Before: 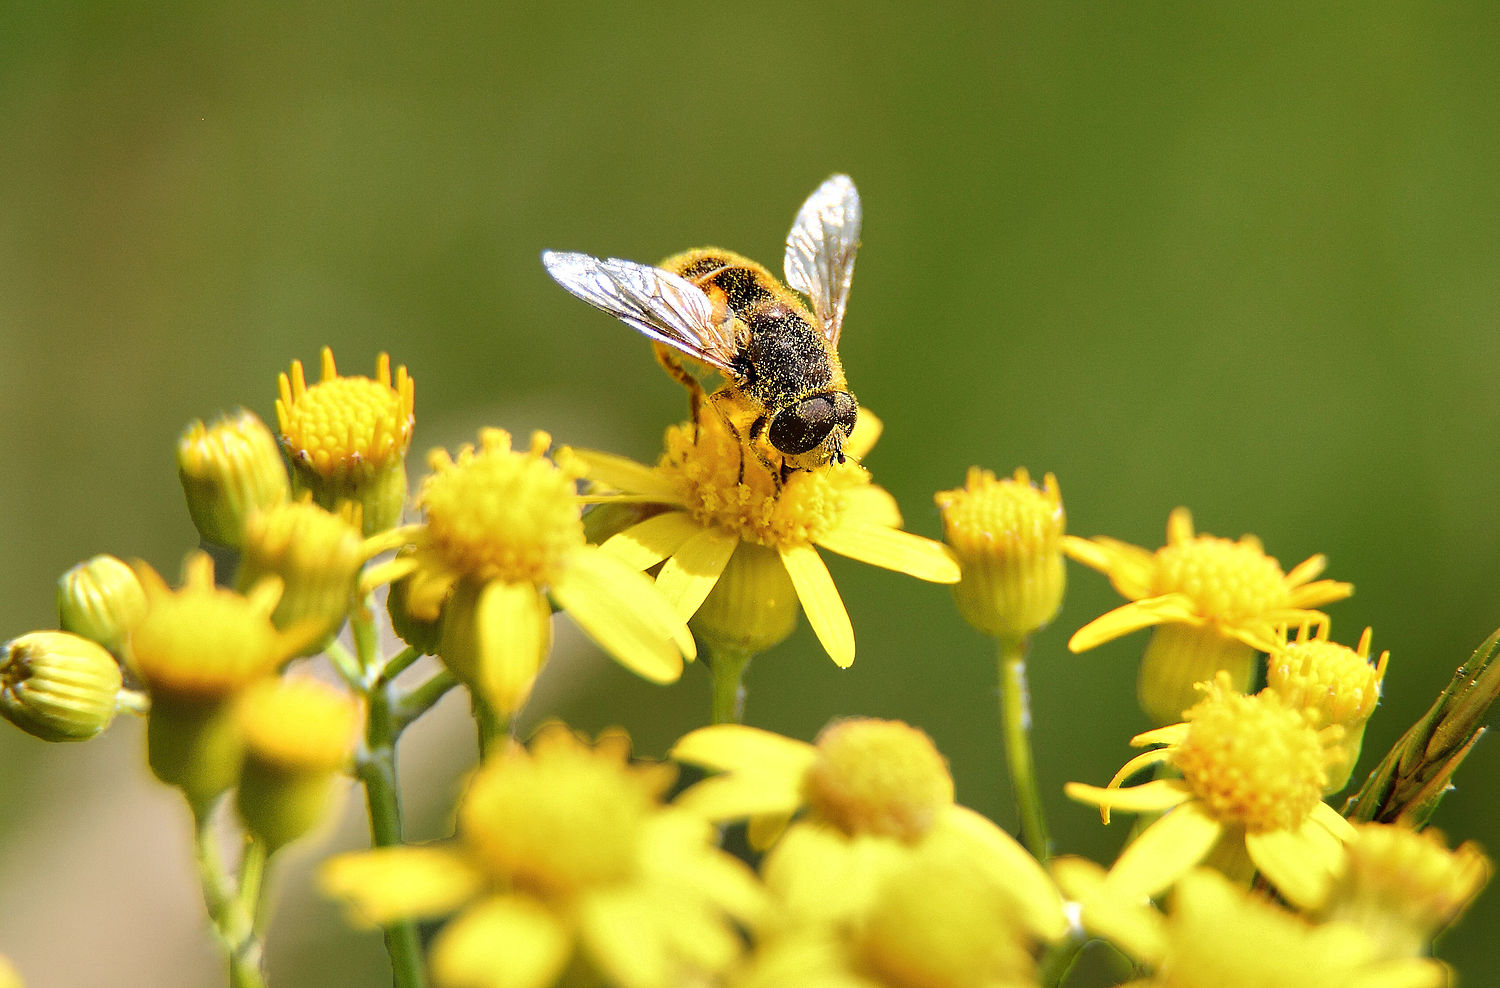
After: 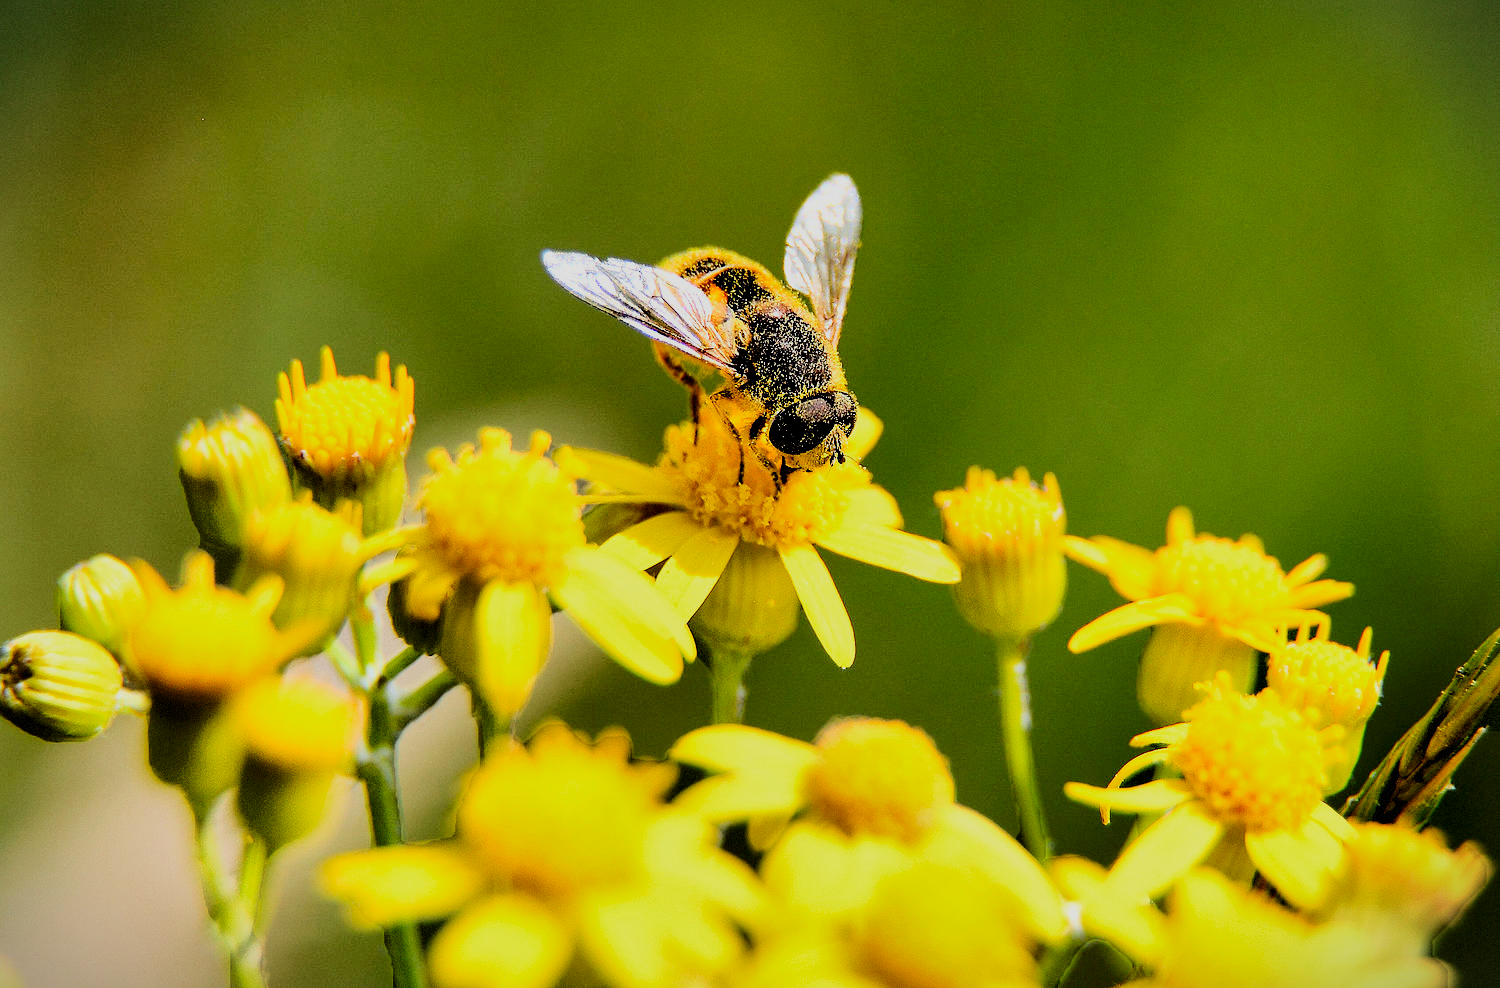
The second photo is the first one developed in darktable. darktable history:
contrast brightness saturation: contrast 0.18, saturation 0.3
filmic rgb: black relative exposure -3.21 EV, white relative exposure 7.02 EV, hardness 1.46, contrast 1.35
vignetting: fall-off start 100%, brightness -0.406, saturation -0.3, width/height ratio 1.324, dithering 8-bit output, unbound false
